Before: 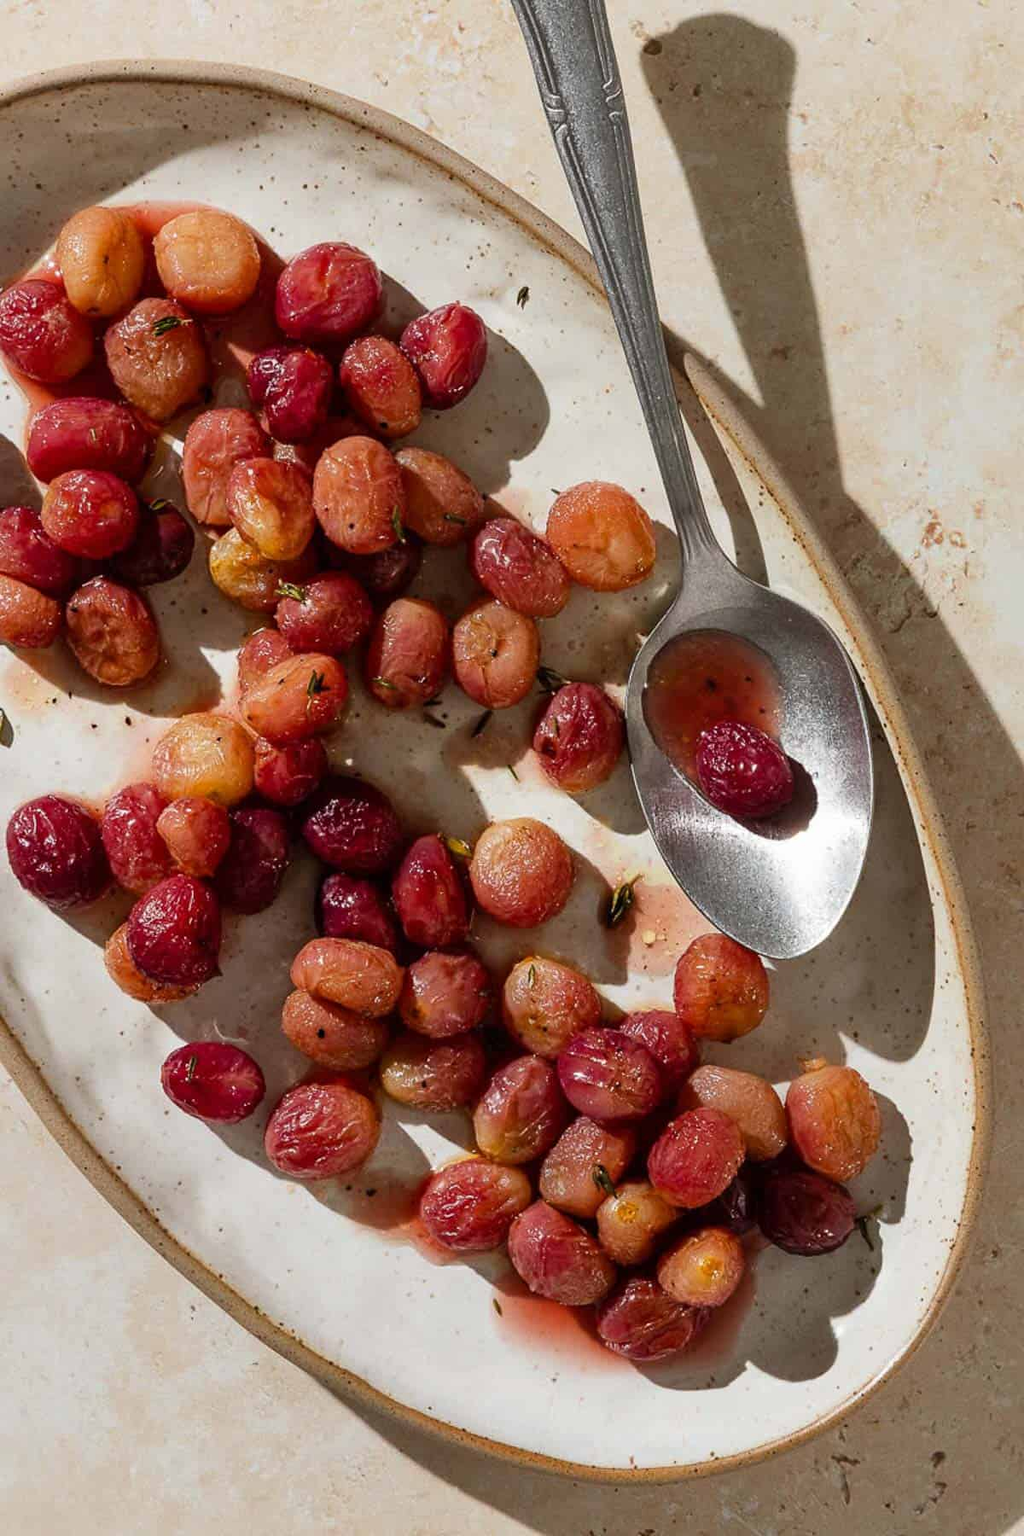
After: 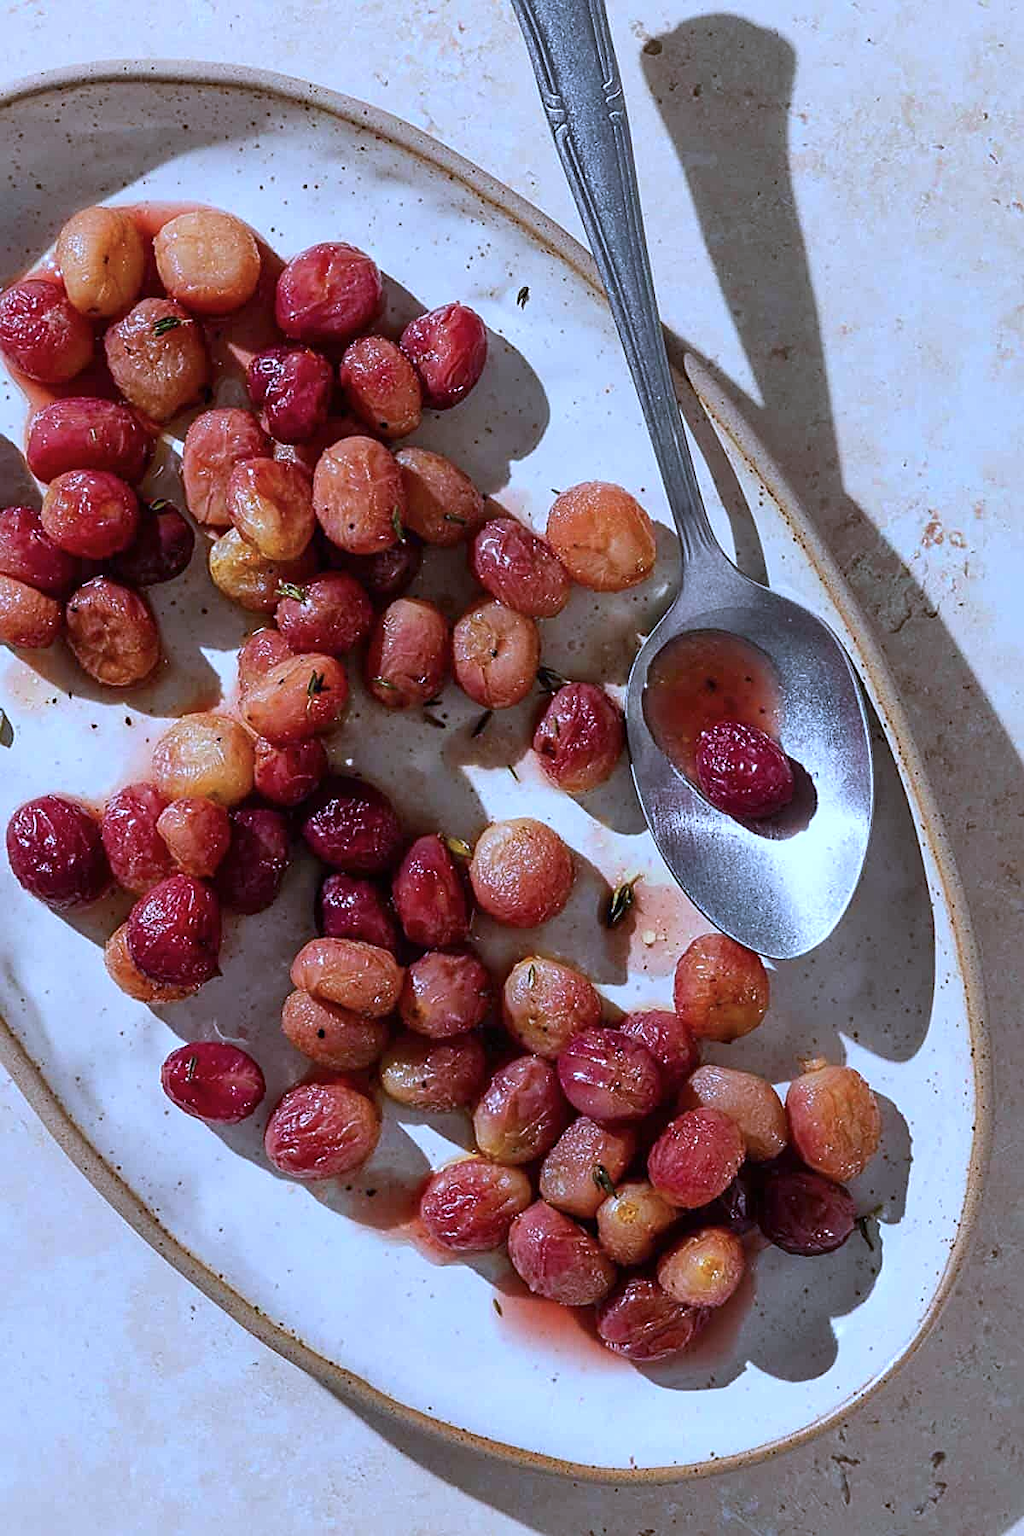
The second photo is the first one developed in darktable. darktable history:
sharpen: on, module defaults
color calibration: illuminant as shot in camera, adaptation linear Bradford (ICC v4), x 0.405, y 0.404, temperature 3571.49 K, saturation algorithm version 1 (2020)
